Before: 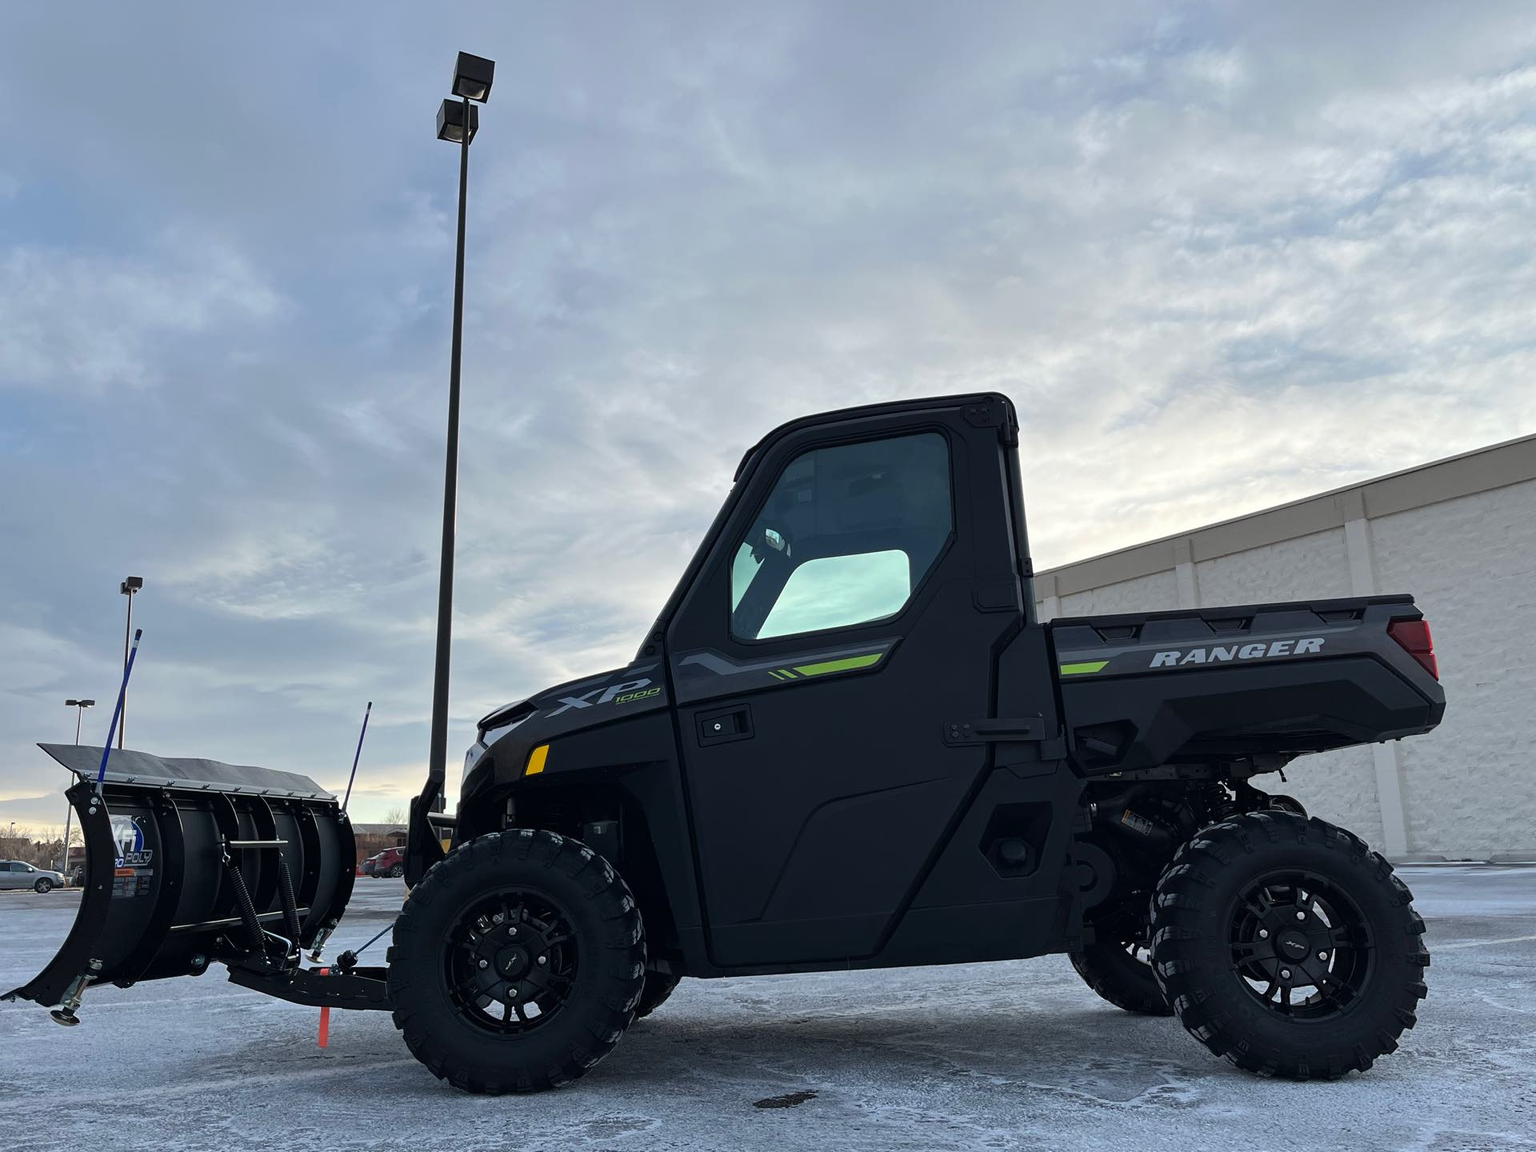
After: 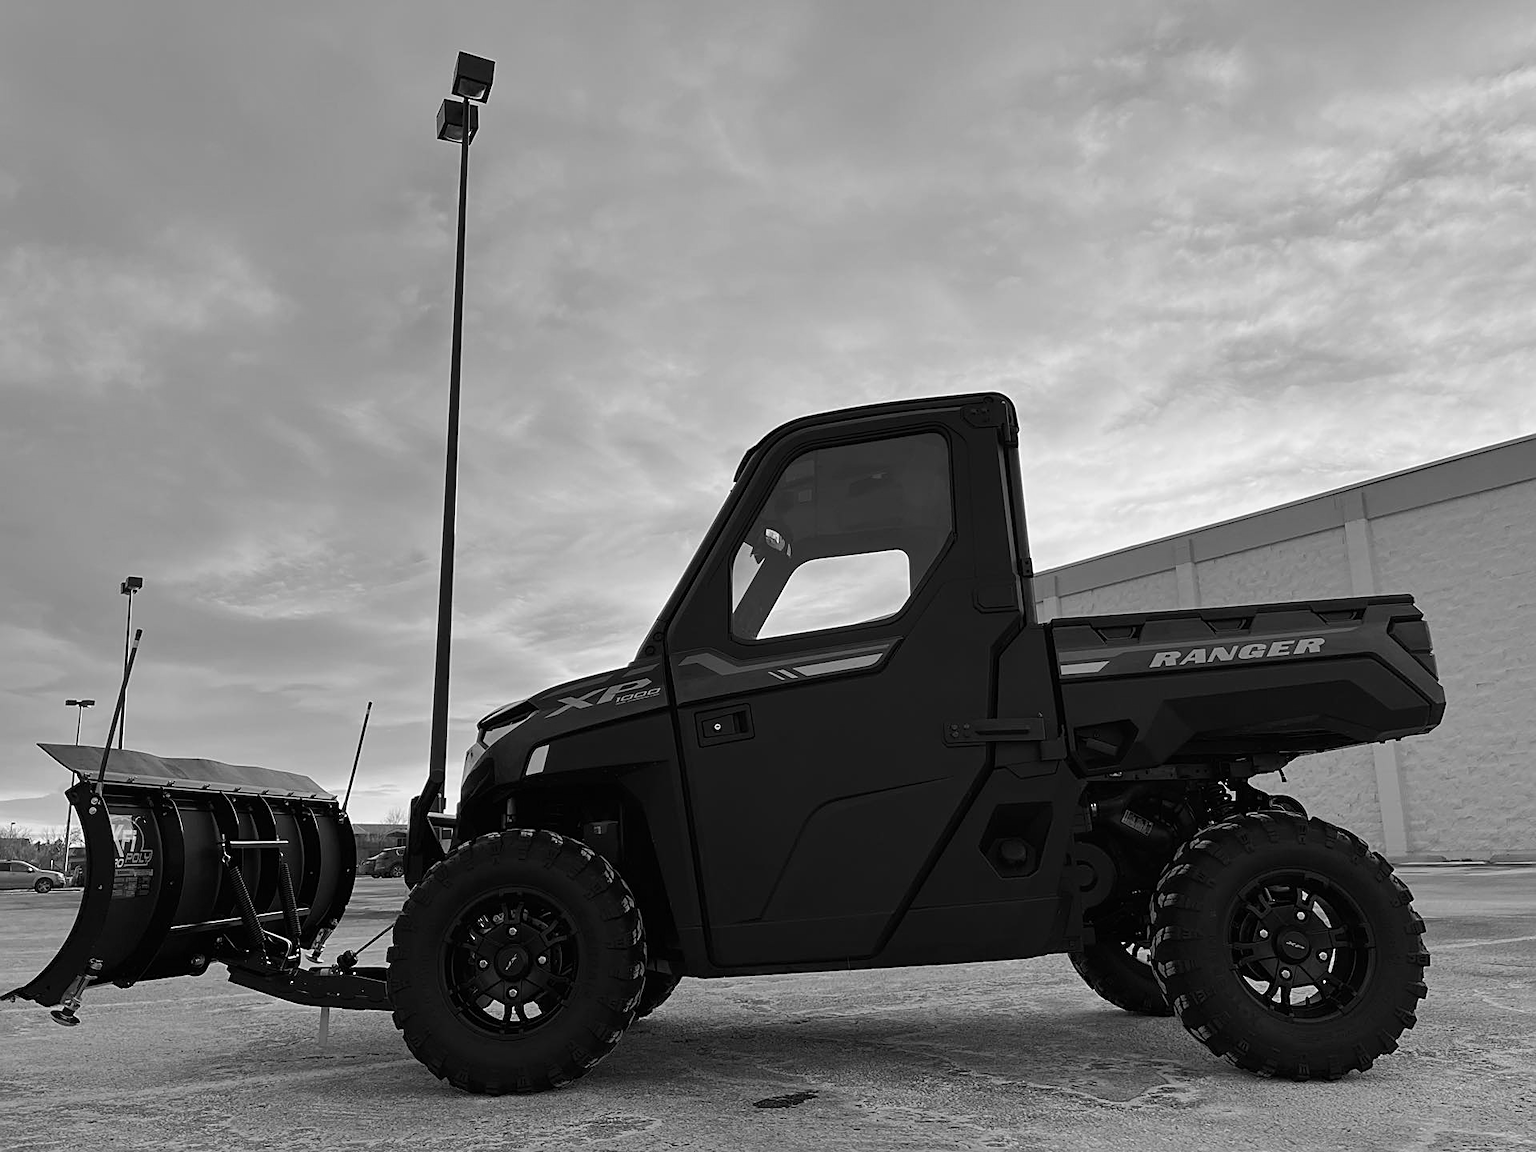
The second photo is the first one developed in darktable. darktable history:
sharpen: on, module defaults
monochrome: a -71.75, b 75.82
